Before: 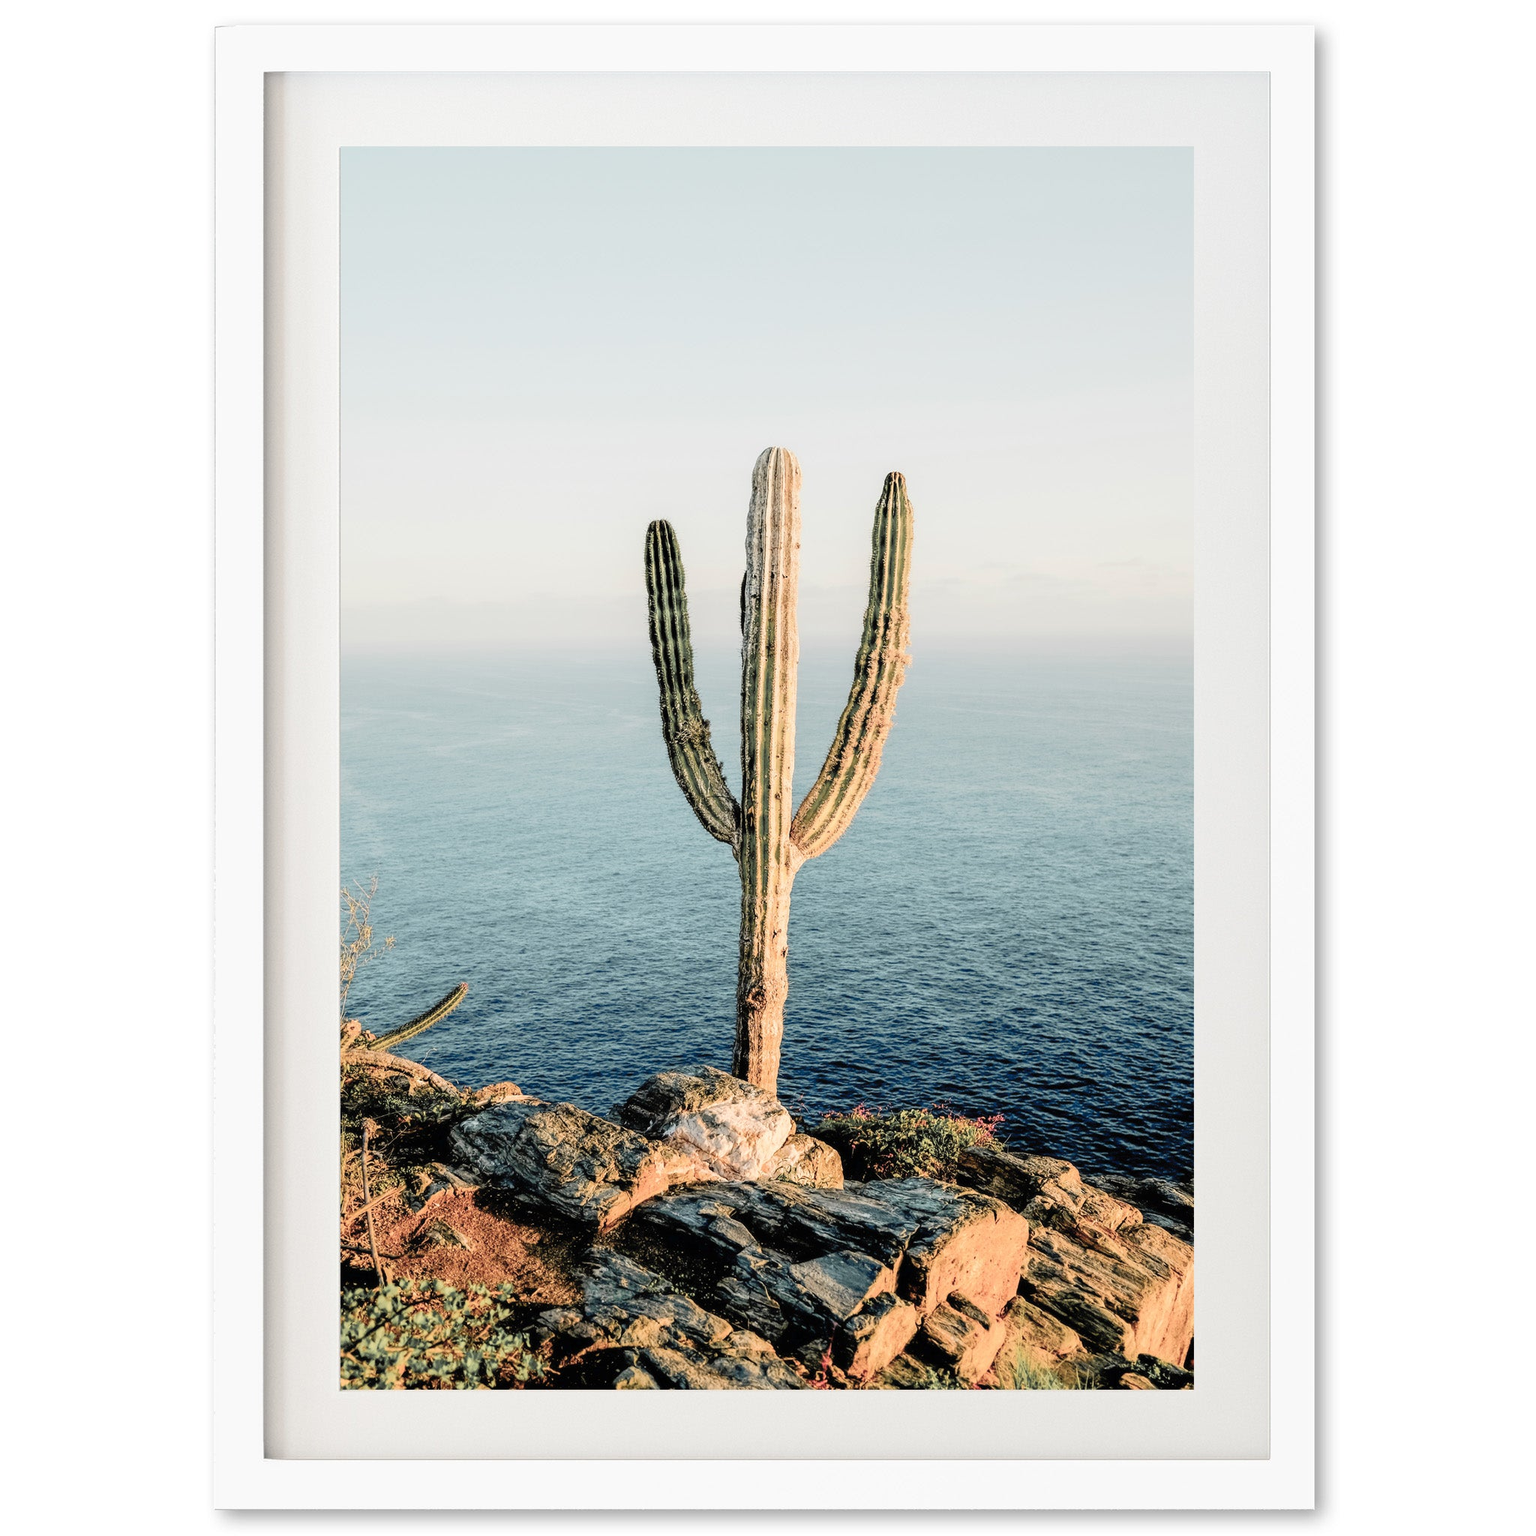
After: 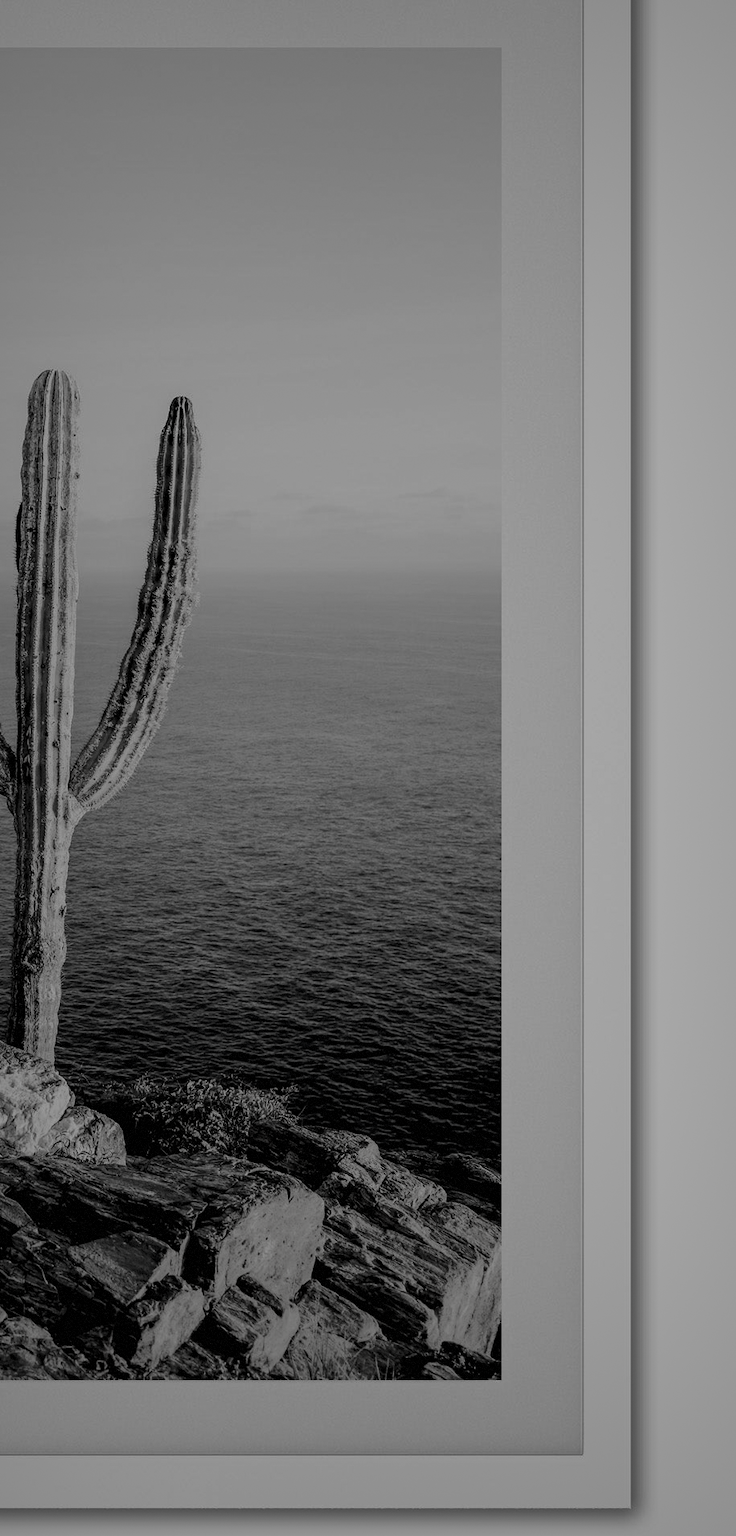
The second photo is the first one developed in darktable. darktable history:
color balance rgb: power › chroma 1.576%, power › hue 26.9°, global offset › luminance -0.502%, linear chroma grading › shadows 16.033%, perceptual saturation grading › global saturation 4.197%, contrast -20.374%
contrast brightness saturation: contrast -0.039, brightness -0.572, saturation -0.989
crop: left 47.278%, top 6.664%, right 7.957%
vignetting: fall-off start 18.97%, fall-off radius 137.71%, width/height ratio 0.627, shape 0.578, dithering 8-bit output
